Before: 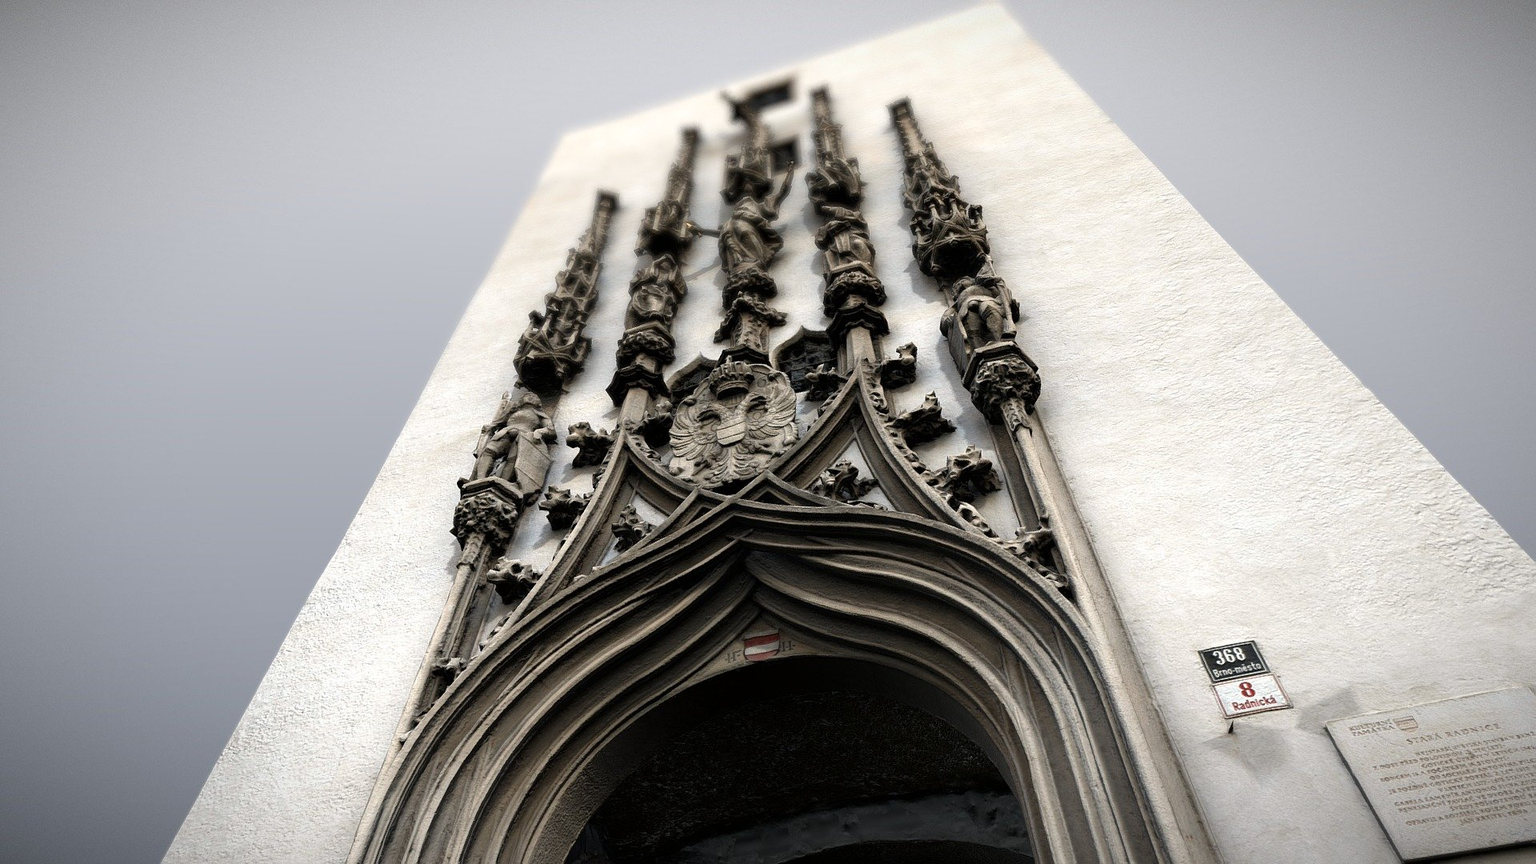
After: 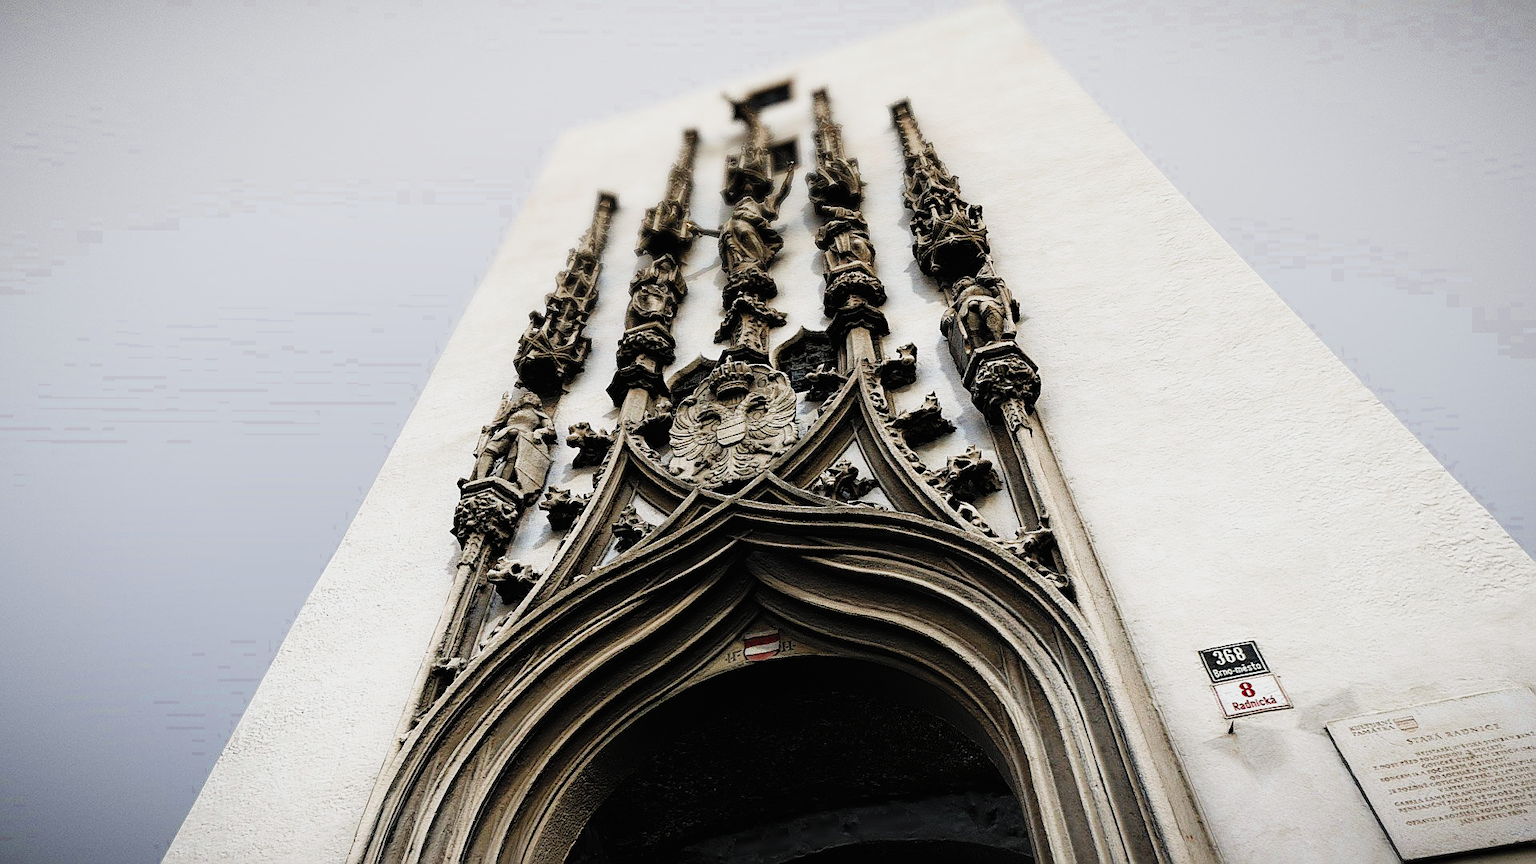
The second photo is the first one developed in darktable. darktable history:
sigmoid: contrast 1.8, skew -0.2, preserve hue 0%, red attenuation 0.1, red rotation 0.035, green attenuation 0.1, green rotation -0.017, blue attenuation 0.15, blue rotation -0.052, base primaries Rec2020
contrast brightness saturation: contrast 0.07, brightness 0.18, saturation 0.4
color zones: curves: ch0 [(0.27, 0.396) (0.563, 0.504) (0.75, 0.5) (0.787, 0.307)]
sharpen: on, module defaults
